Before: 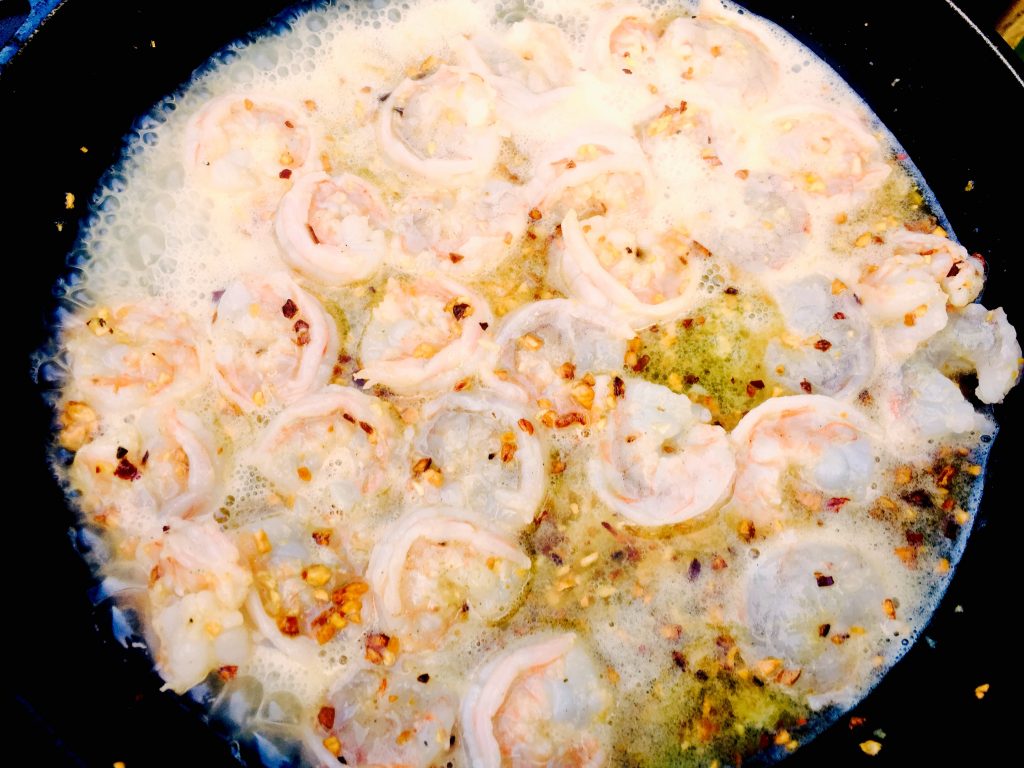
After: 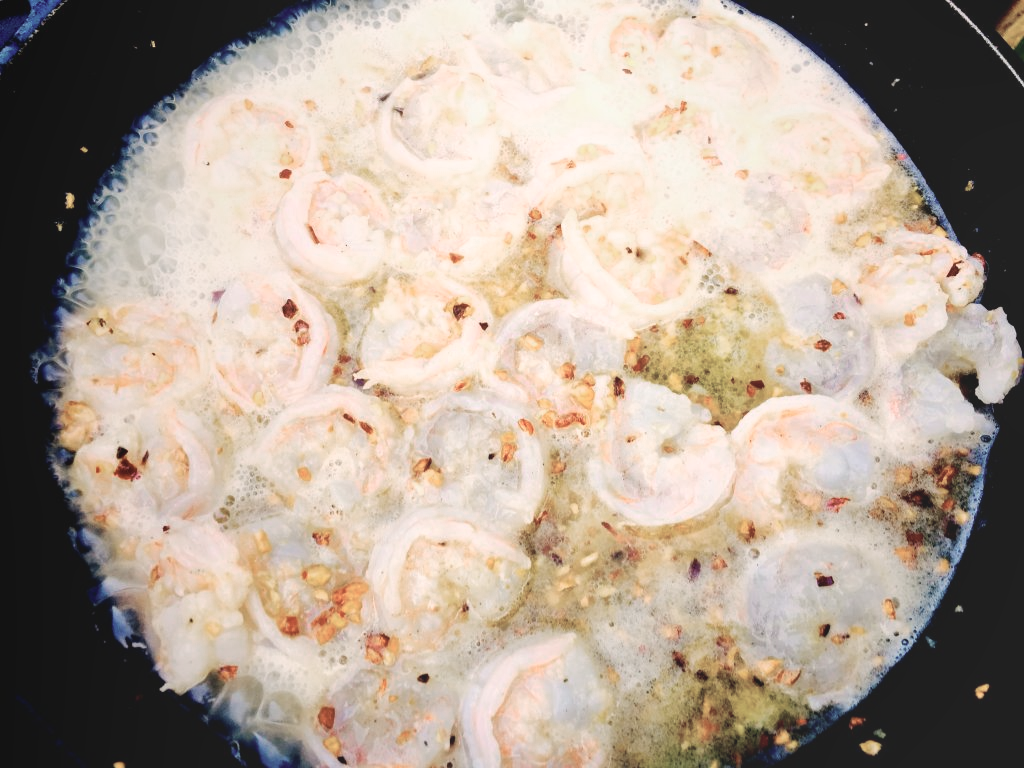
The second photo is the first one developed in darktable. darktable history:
color zones: curves: ch0 [(0, 0.559) (0.153, 0.551) (0.229, 0.5) (0.429, 0.5) (0.571, 0.5) (0.714, 0.5) (0.857, 0.5) (1, 0.559)]; ch1 [(0, 0.417) (0.112, 0.336) (0.213, 0.26) (0.429, 0.34) (0.571, 0.35) (0.683, 0.331) (0.857, 0.344) (1, 0.417)]
local contrast: highlights 68%, shadows 68%, detail 82%, midtone range 0.325
exposure: exposure 0.207 EV, compensate highlight preservation false
